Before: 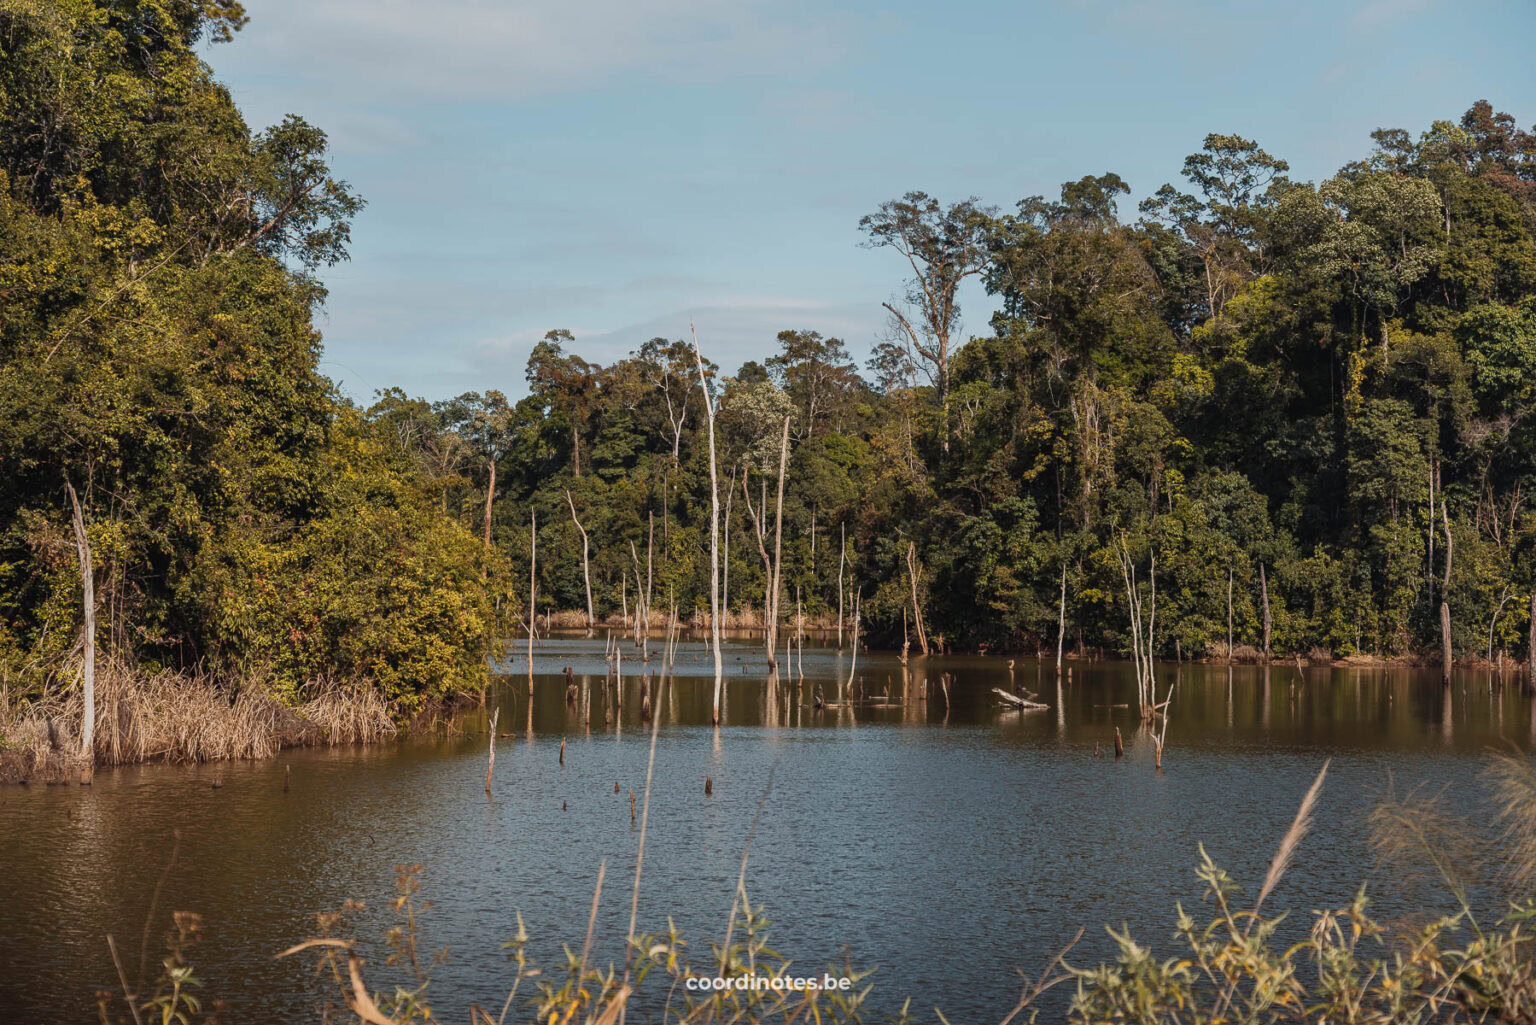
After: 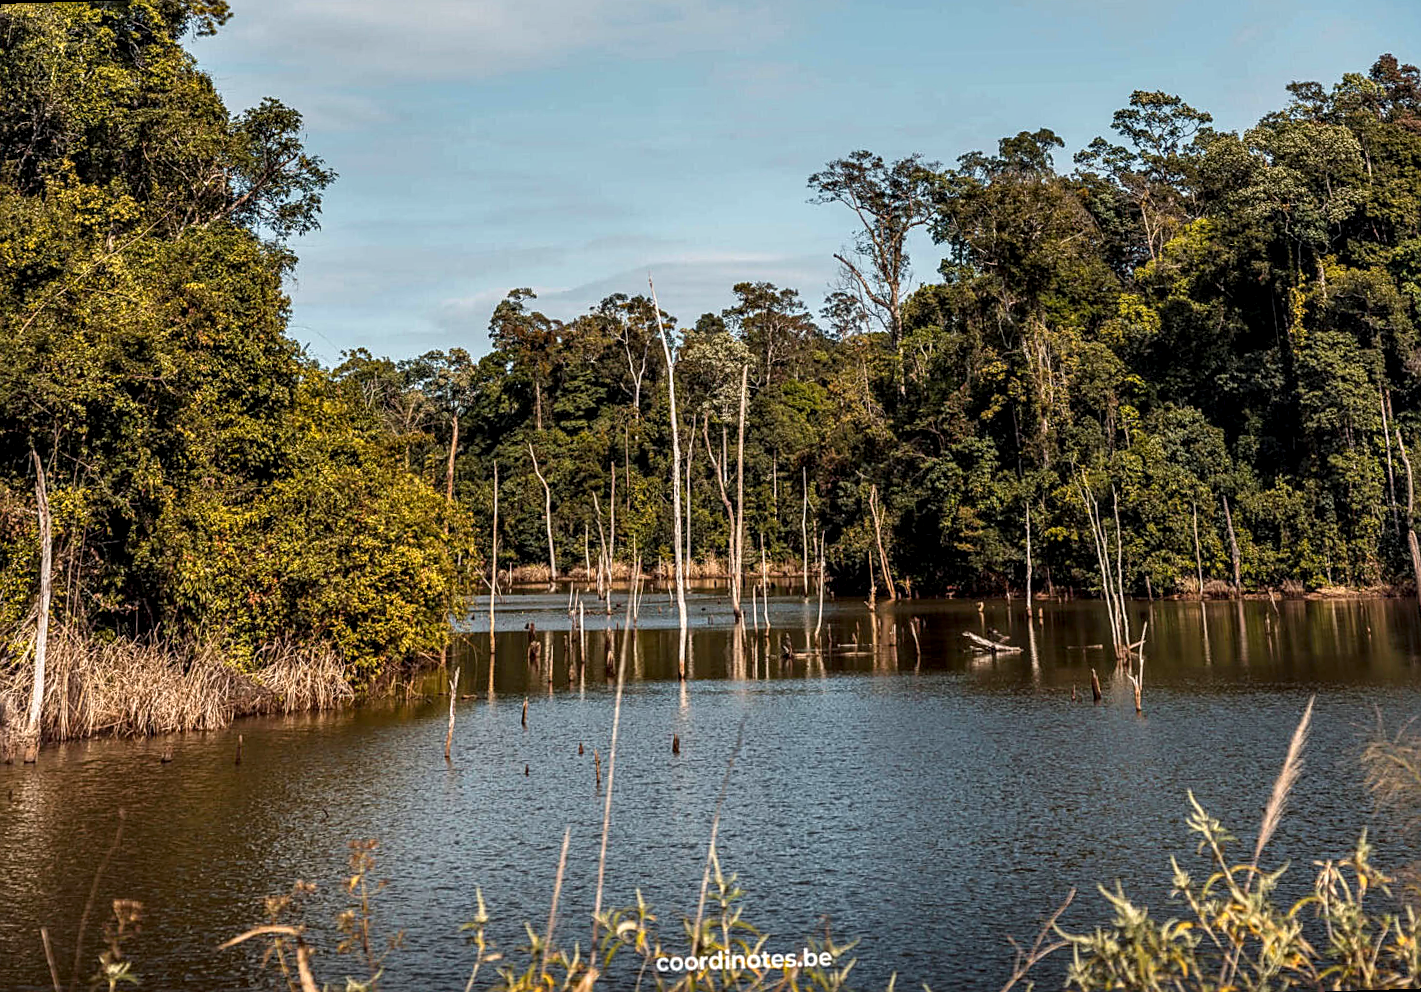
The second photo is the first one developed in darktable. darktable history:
sharpen: on, module defaults
color balance rgb: linear chroma grading › global chroma 3.45%, perceptual saturation grading › global saturation 11.24%, perceptual brilliance grading › global brilliance 3.04%, global vibrance 2.8%
rotate and perspective: rotation -1.68°, lens shift (vertical) -0.146, crop left 0.049, crop right 0.912, crop top 0.032, crop bottom 0.96
local contrast: detail 160%
